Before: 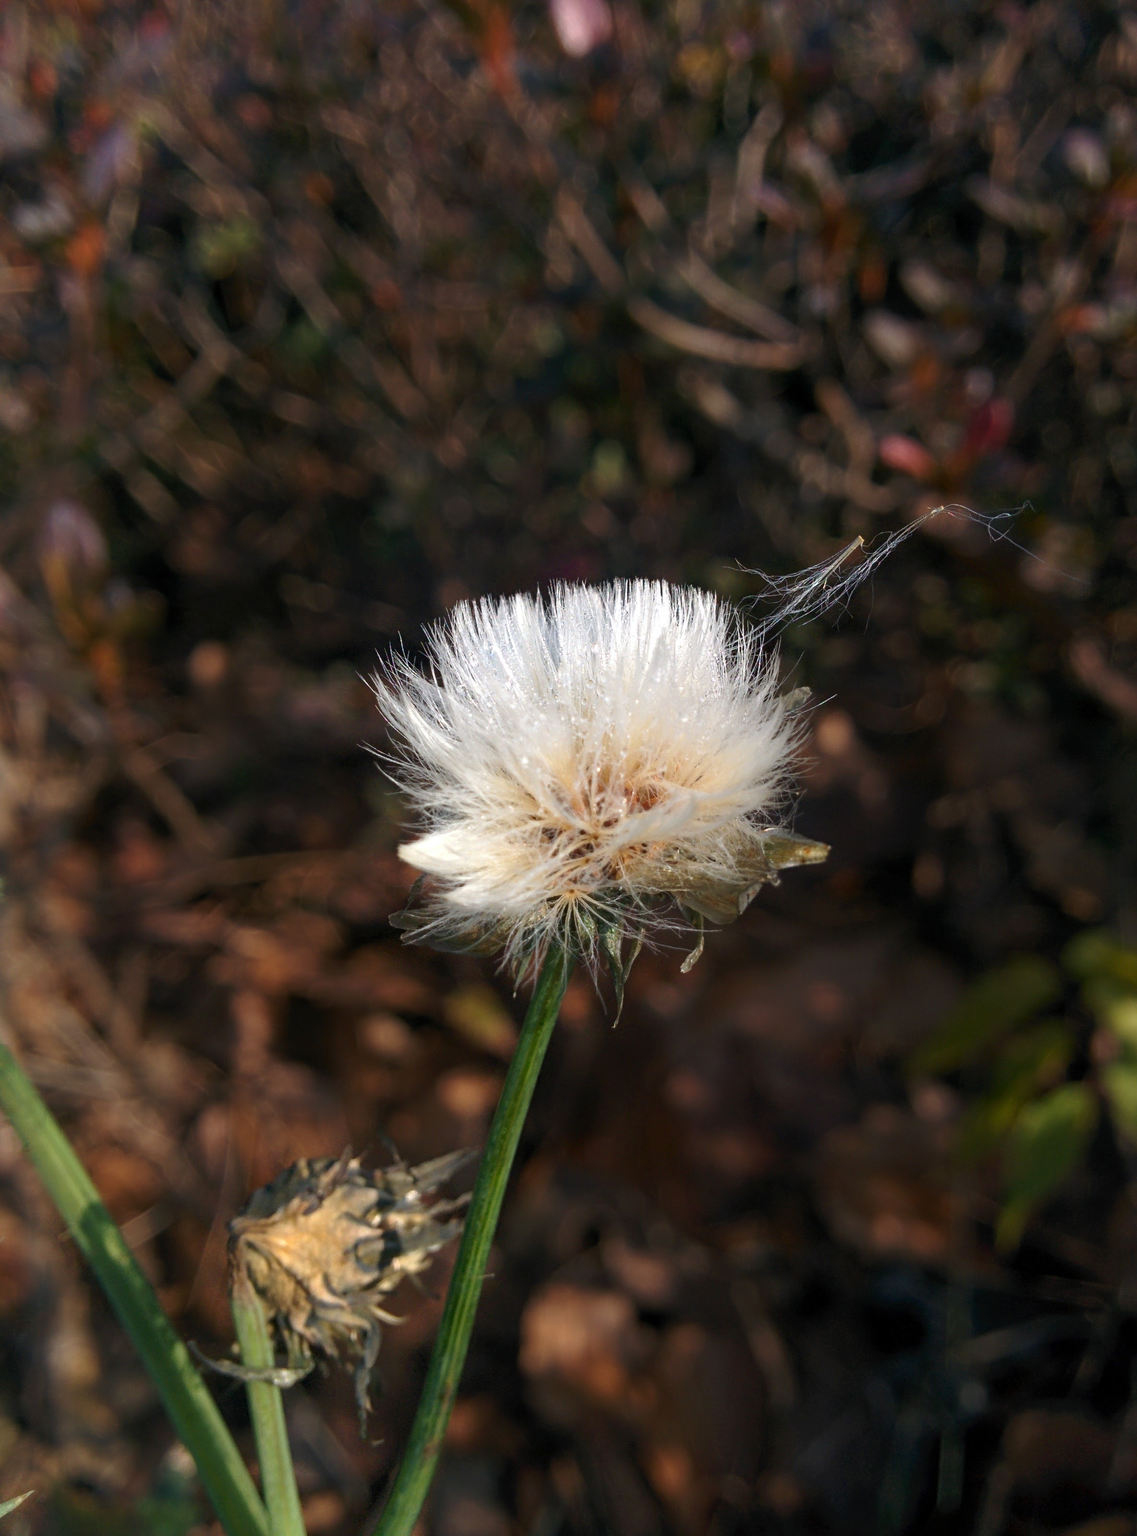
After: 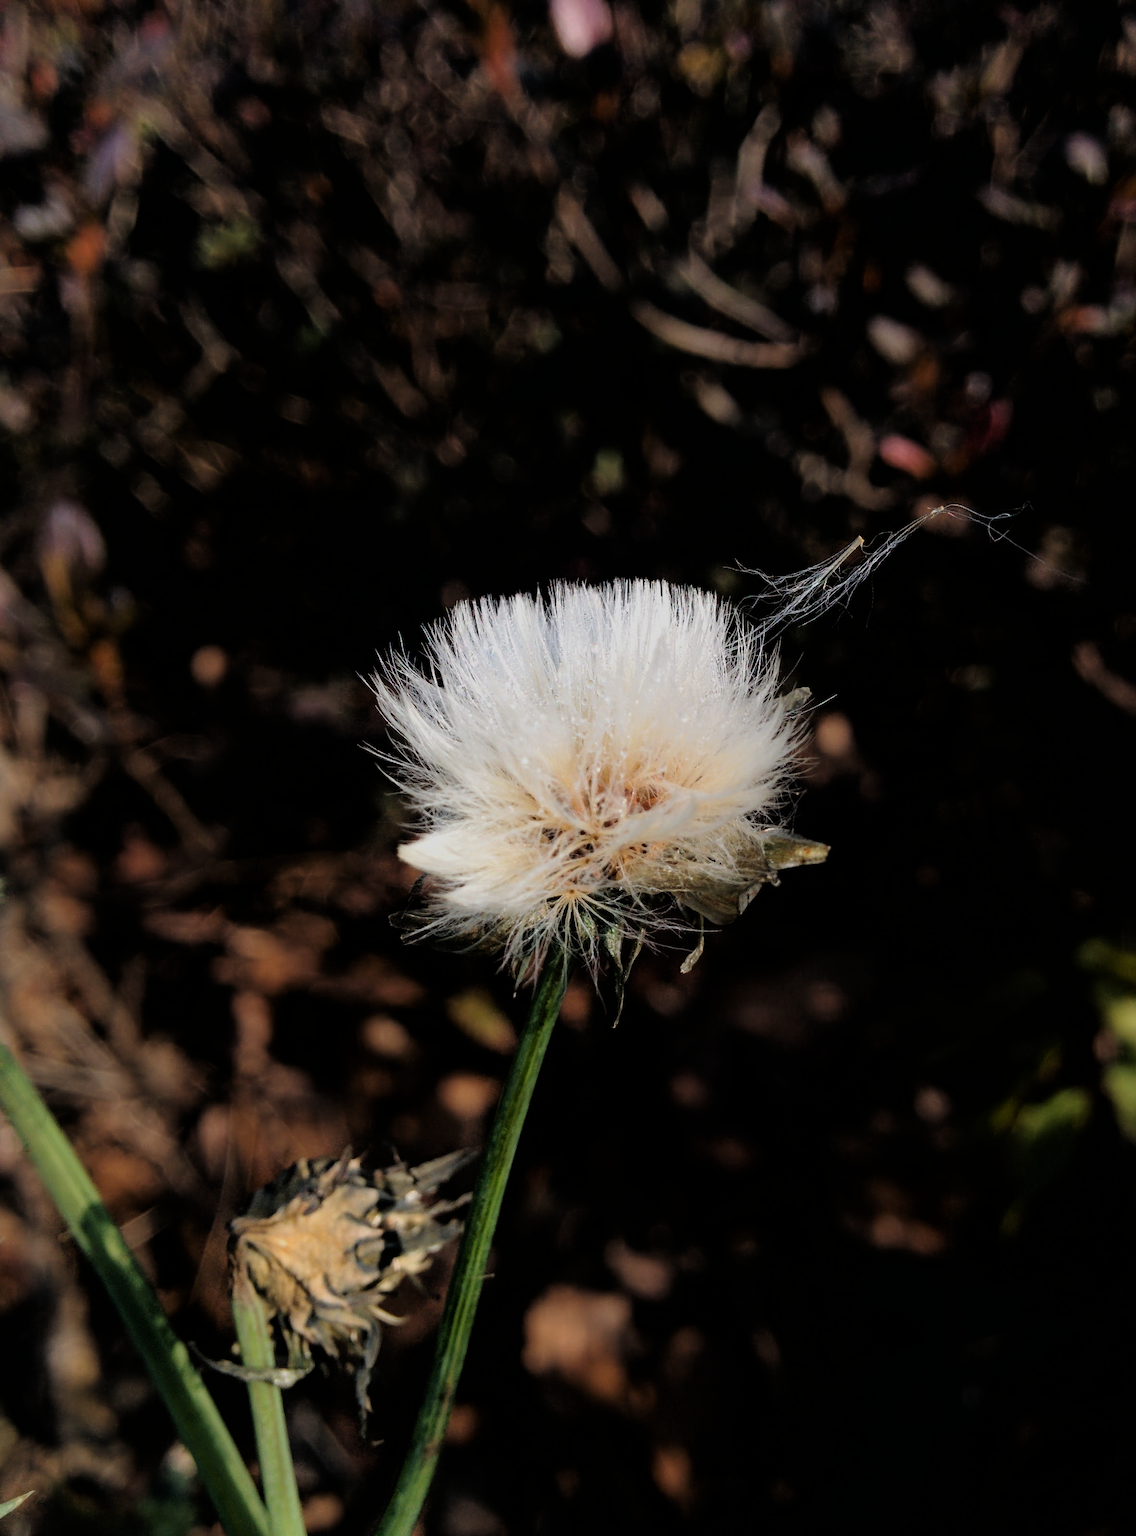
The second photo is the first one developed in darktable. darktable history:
filmic rgb: black relative exposure -4.4 EV, white relative exposure 5.03 EV, threshold 5.97 EV, hardness 2.22, latitude 40.12%, contrast 1.152, highlights saturation mix 10.25%, shadows ↔ highlights balance 0.947%, enable highlight reconstruction true
